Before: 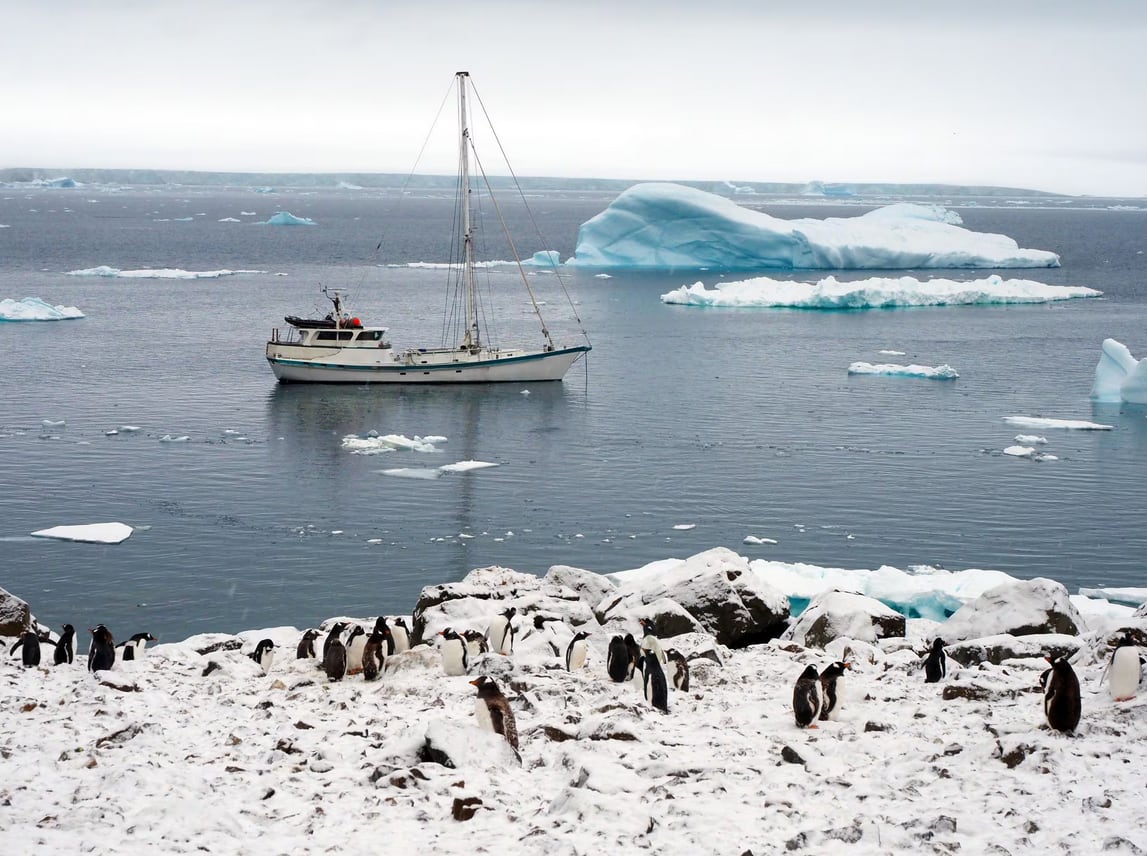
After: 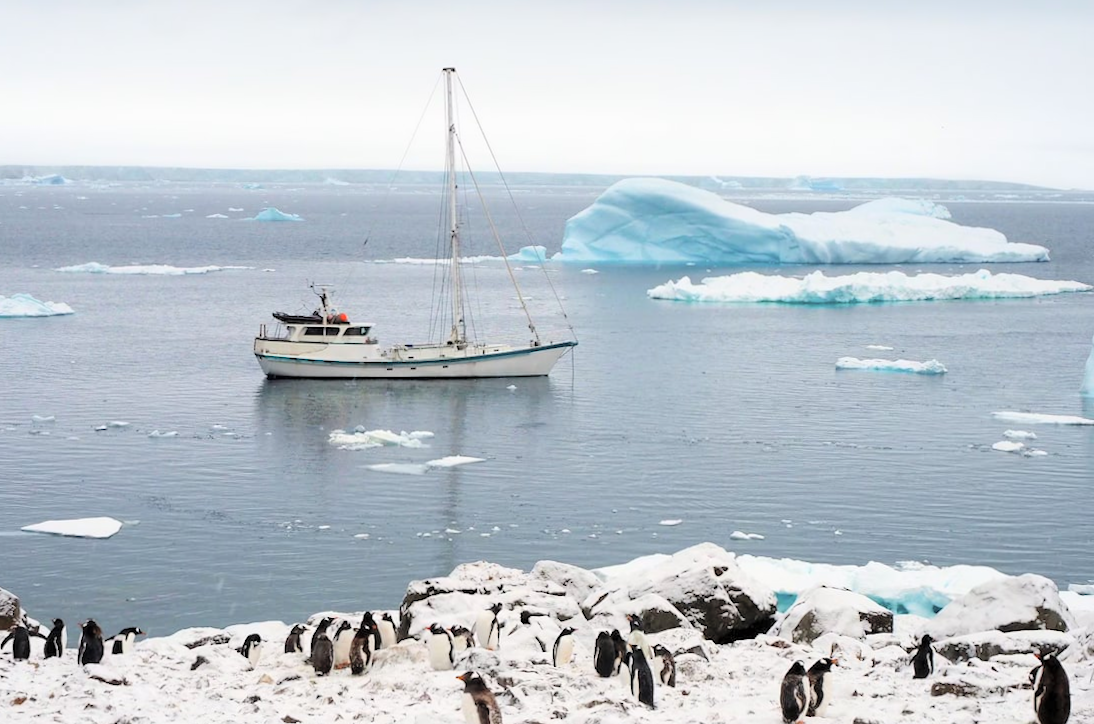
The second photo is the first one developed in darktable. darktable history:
white balance: emerald 1
global tonemap: drago (0.7, 100)
rotate and perspective: rotation 0.192°, lens shift (horizontal) -0.015, crop left 0.005, crop right 0.996, crop top 0.006, crop bottom 0.99
crop and rotate: angle 0.2°, left 0.275%, right 3.127%, bottom 14.18%
